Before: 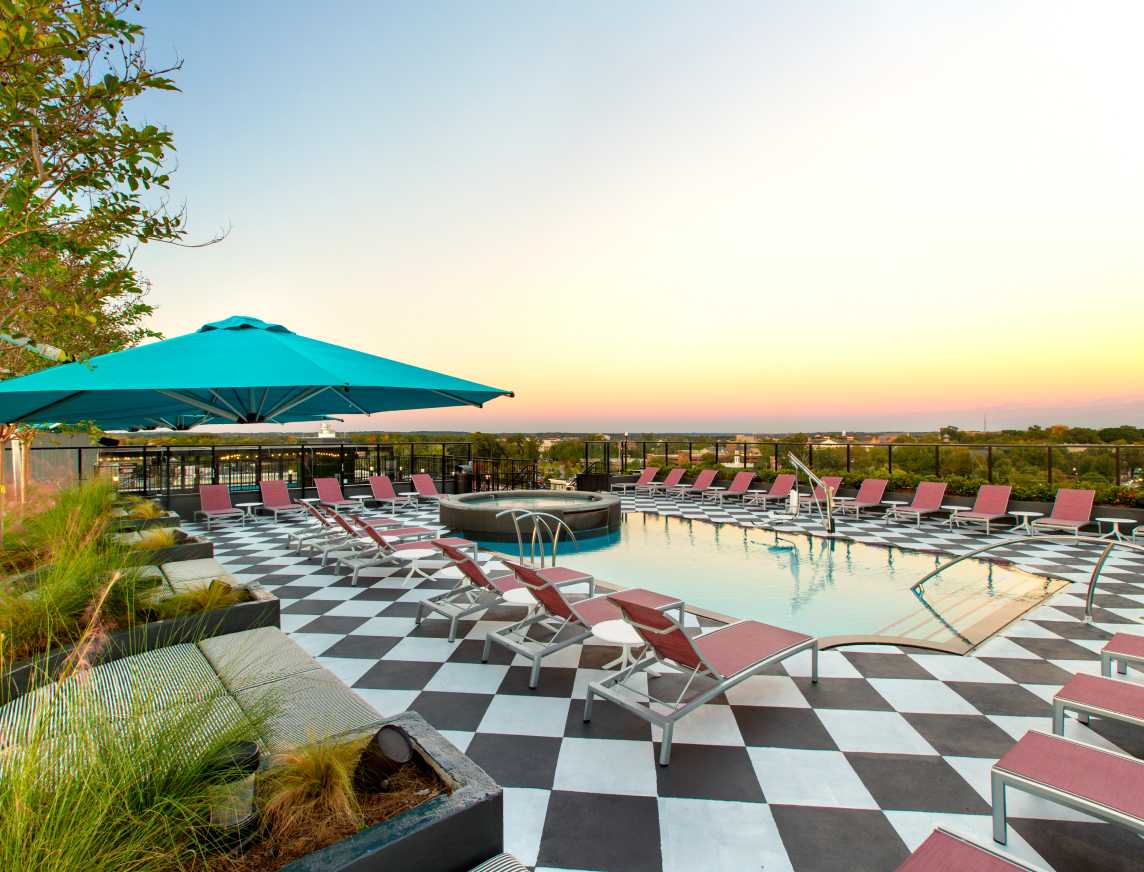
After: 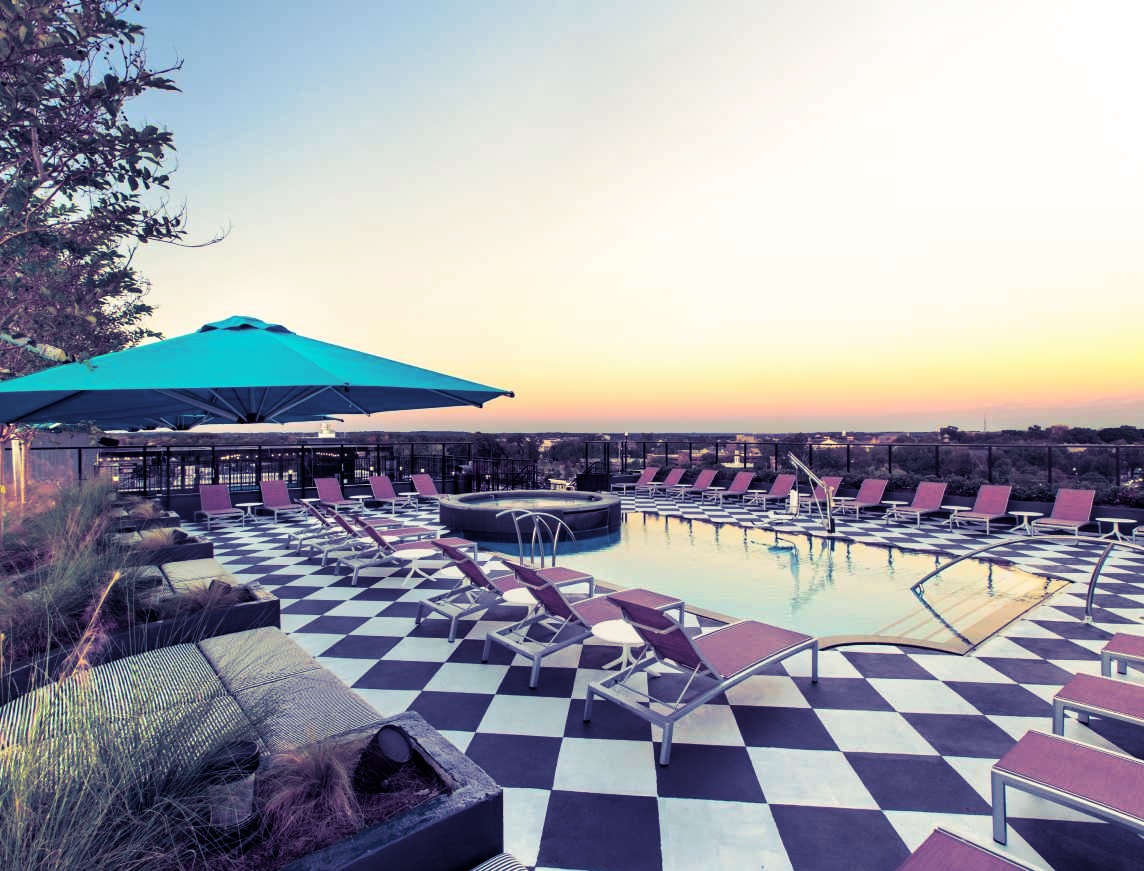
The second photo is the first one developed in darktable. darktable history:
crop: bottom 0.071%
shadows and highlights: radius 334.93, shadows 63.48, highlights 6.06, compress 87.7%, highlights color adjustment 39.73%, soften with gaussian
split-toning: shadows › hue 242.67°, shadows › saturation 0.733, highlights › hue 45.33°, highlights › saturation 0.667, balance -53.304, compress 21.15%
